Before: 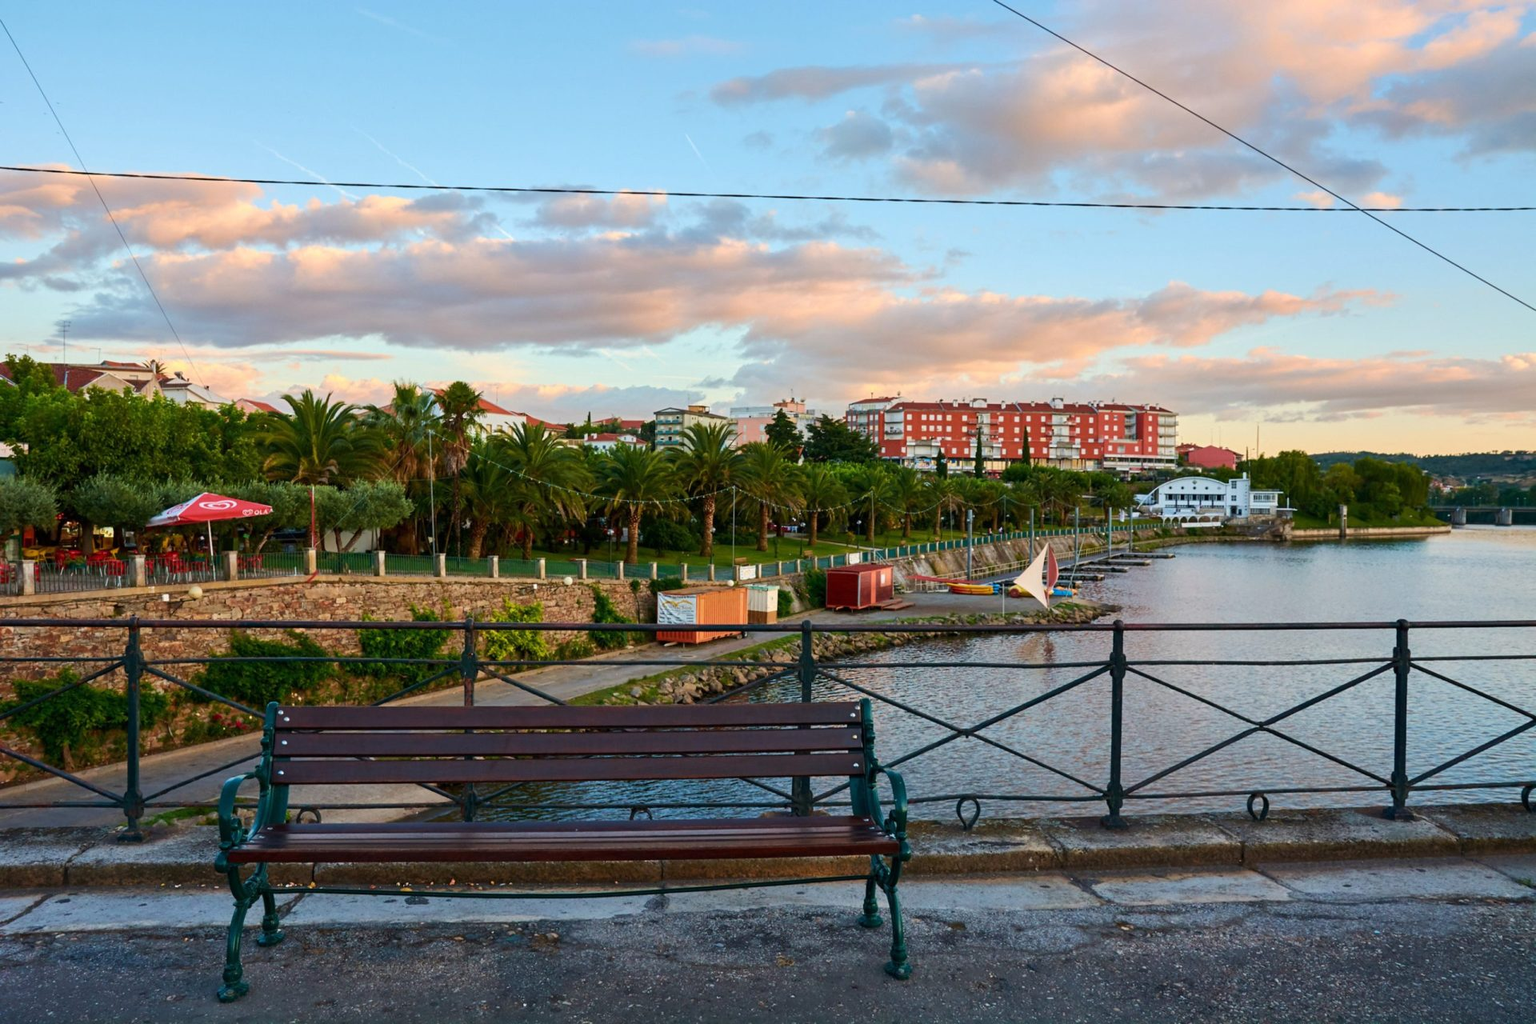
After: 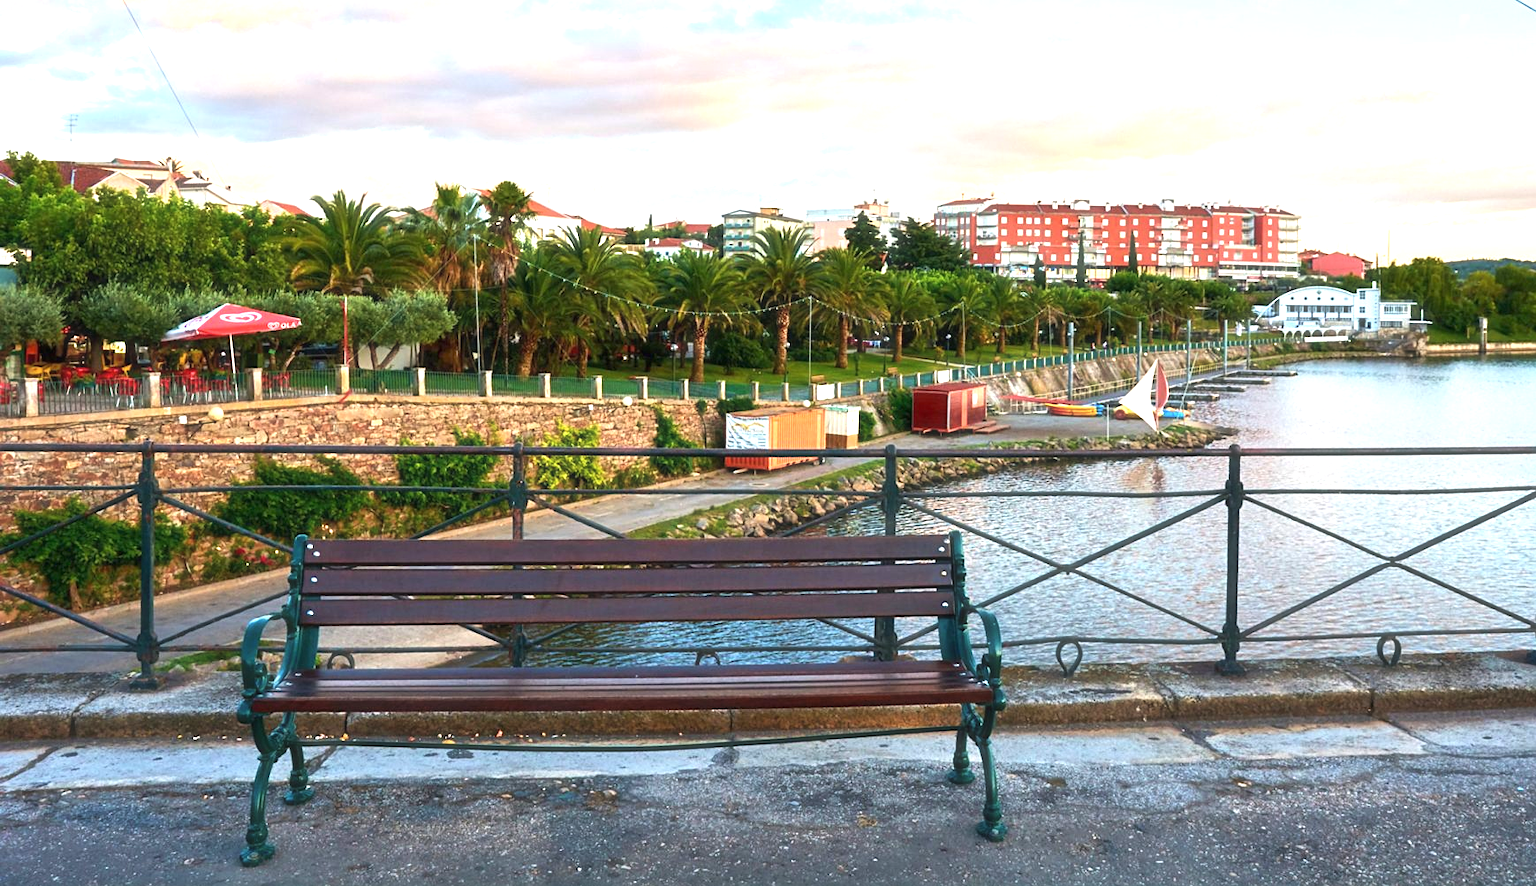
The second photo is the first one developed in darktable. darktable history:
crop: top 21.254%, right 9.403%, bottom 0.29%
exposure: black level correction 0, exposure 1.2 EV, compensate exposure bias true, compensate highlight preservation false
sharpen: amount 0.211
haze removal: strength -0.1, compatibility mode true, adaptive false
